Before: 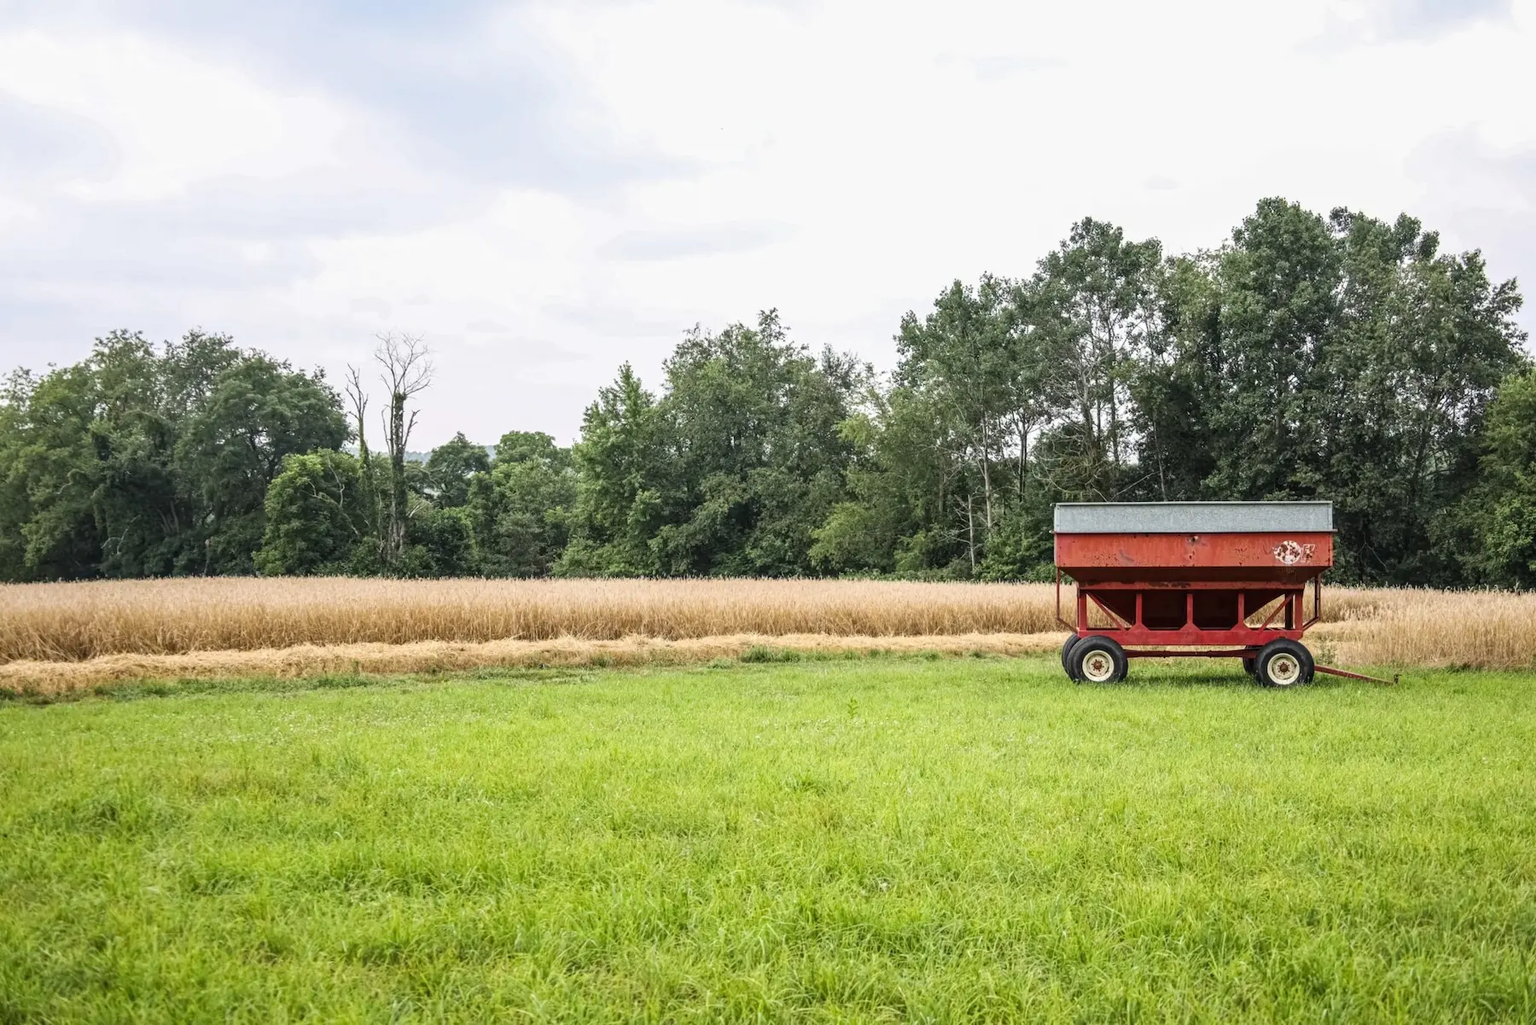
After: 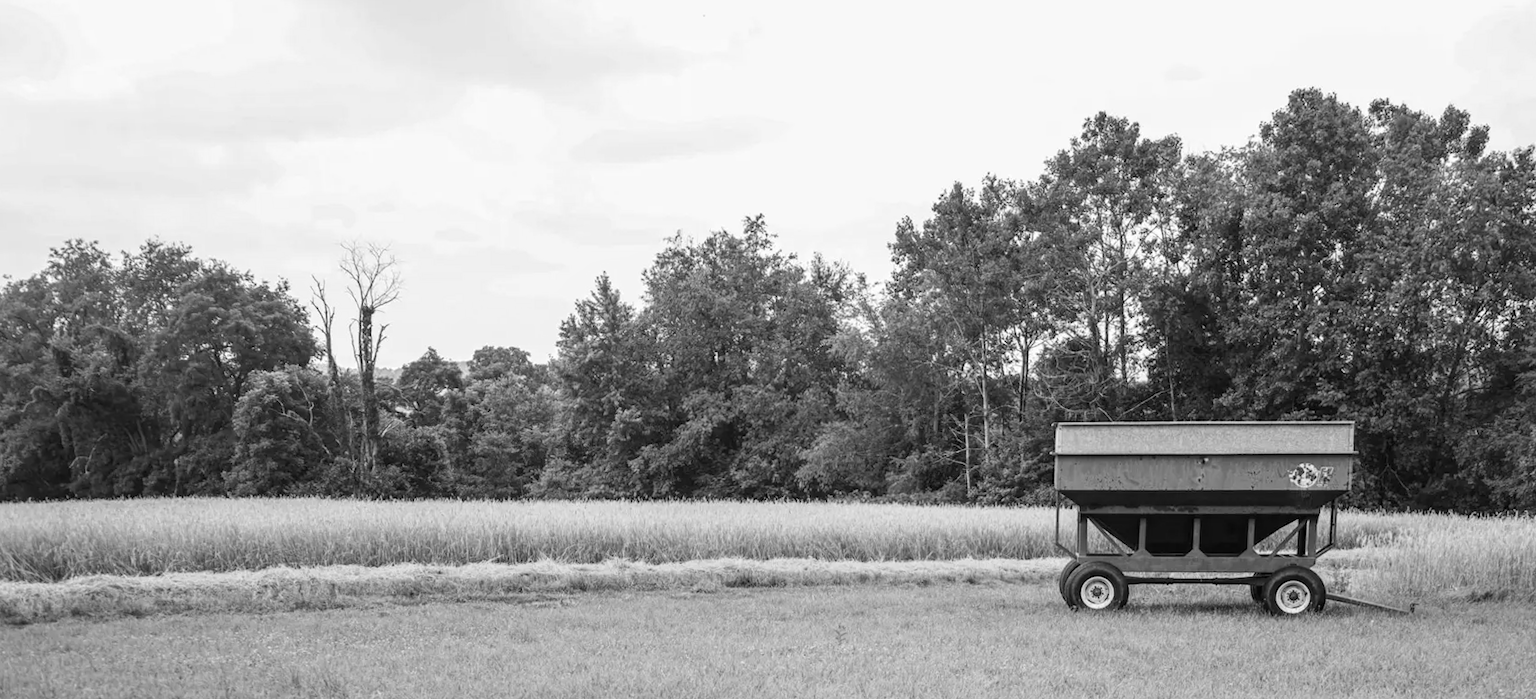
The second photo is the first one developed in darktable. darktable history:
monochrome: on, module defaults
crop: top 11.166%, bottom 22.168%
rotate and perspective: rotation 0.074°, lens shift (vertical) 0.096, lens shift (horizontal) -0.041, crop left 0.043, crop right 0.952, crop top 0.024, crop bottom 0.979
color zones: curves: ch0 [(0, 0.5) (0.143, 0.5) (0.286, 0.456) (0.429, 0.5) (0.571, 0.5) (0.714, 0.5) (0.857, 0.5) (1, 0.5)]; ch1 [(0, 0.5) (0.143, 0.5) (0.286, 0.422) (0.429, 0.5) (0.571, 0.5) (0.714, 0.5) (0.857, 0.5) (1, 0.5)]
